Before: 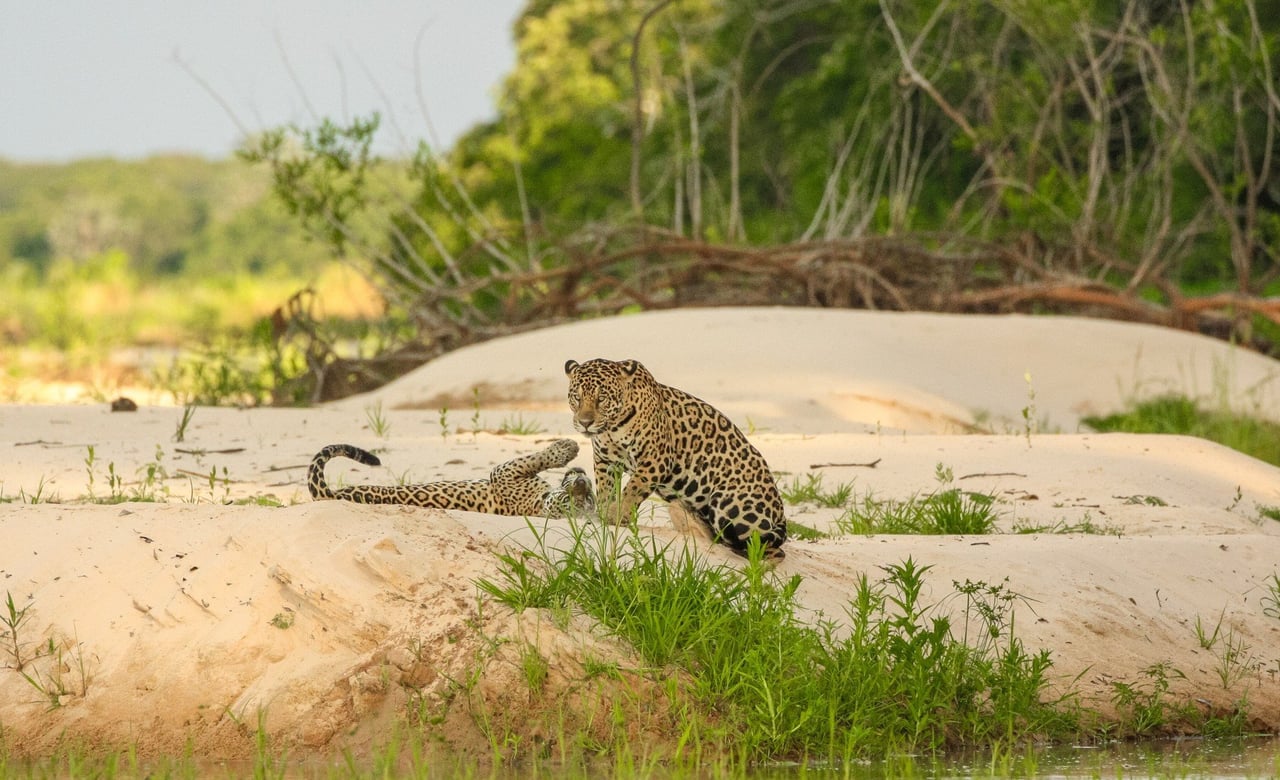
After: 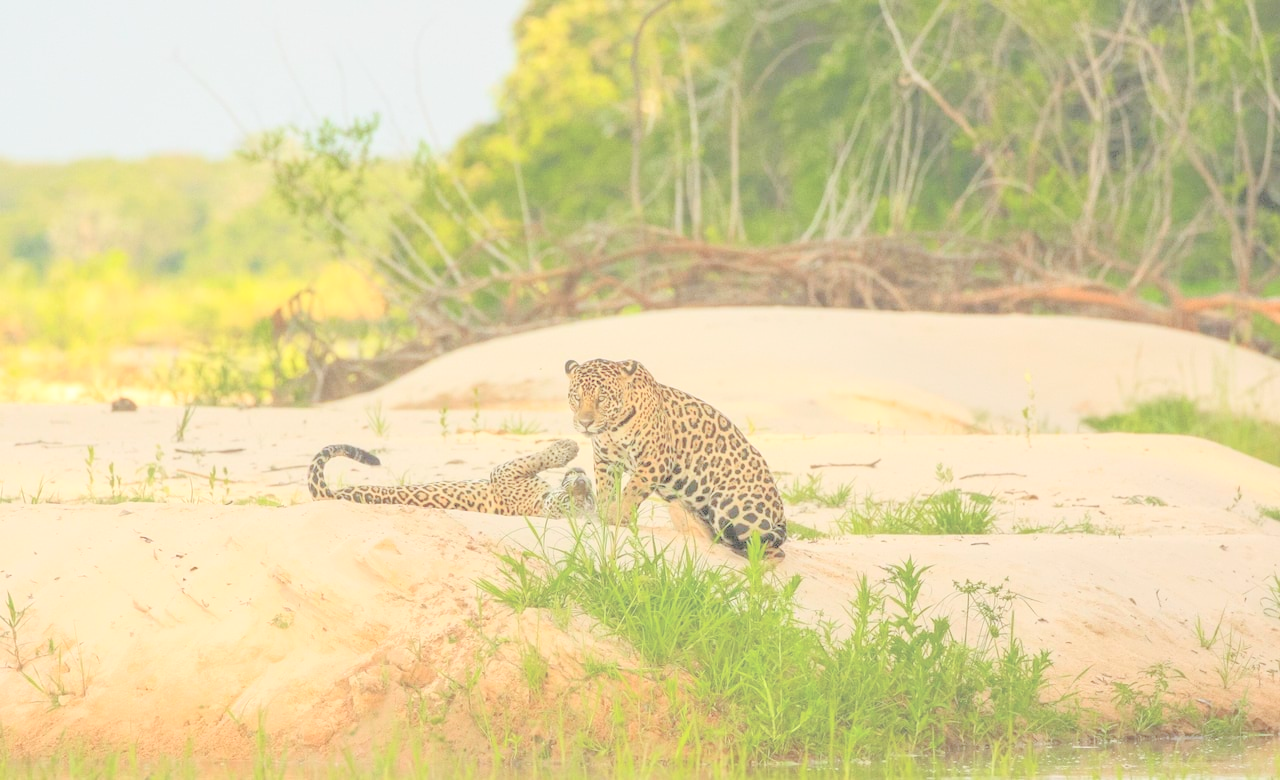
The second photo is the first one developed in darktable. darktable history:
rgb curve: curves: ch0 [(0, 0) (0.093, 0.159) (0.241, 0.265) (0.414, 0.42) (1, 1)], compensate middle gray true, preserve colors basic power
contrast brightness saturation: brightness 1
